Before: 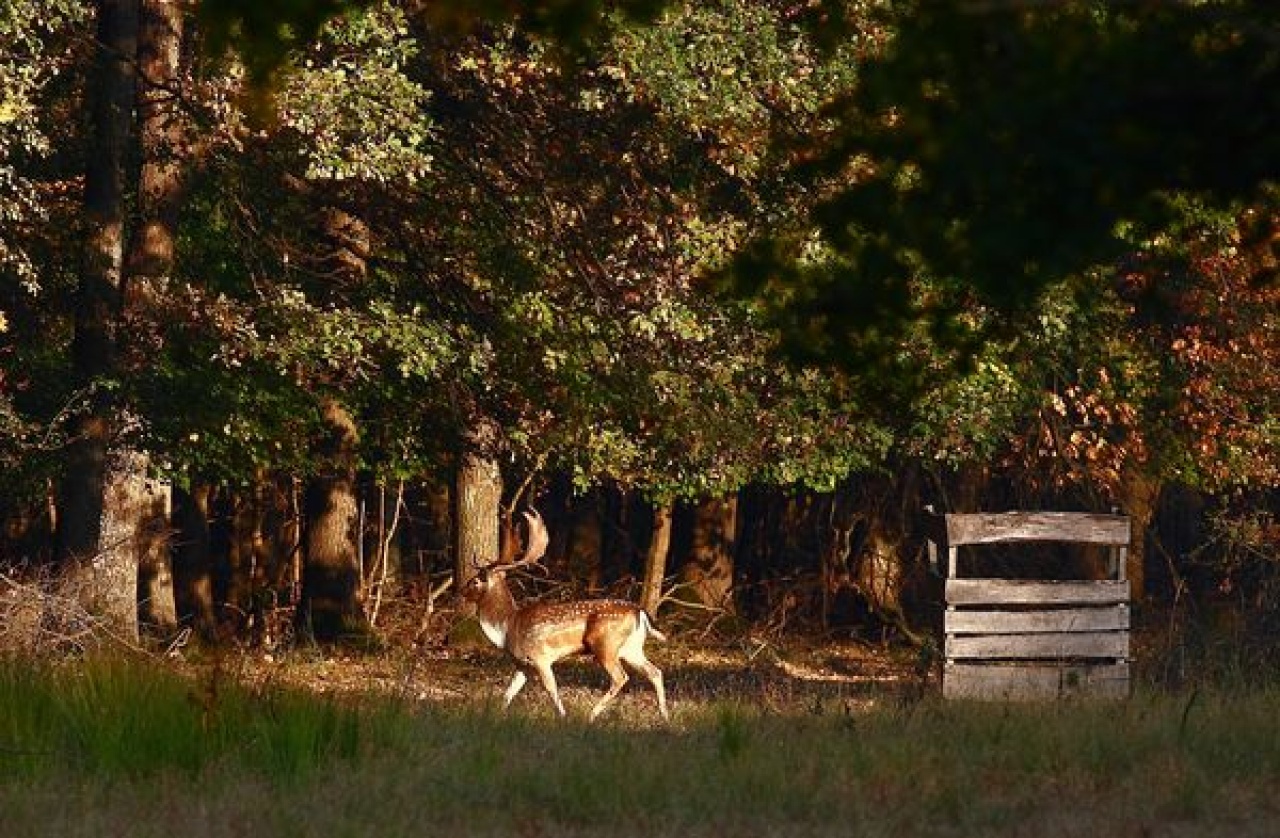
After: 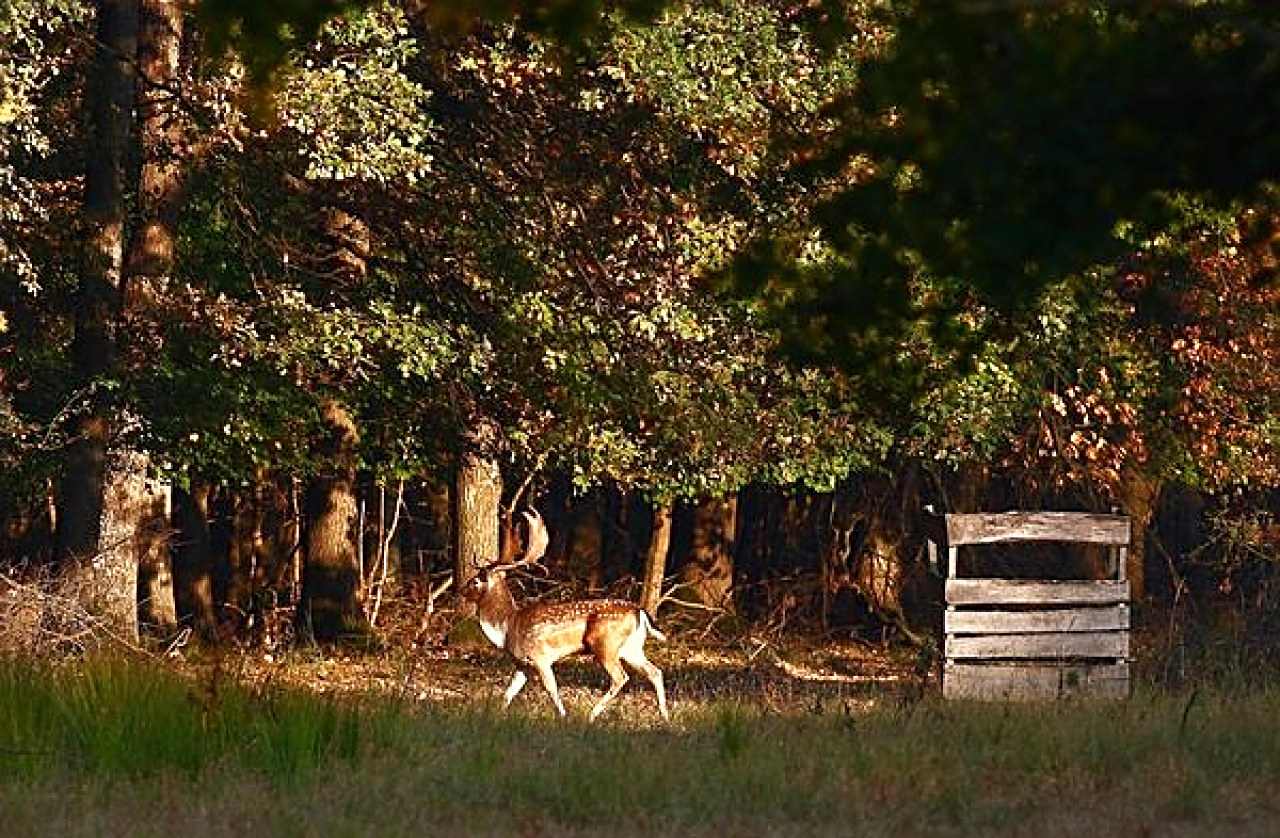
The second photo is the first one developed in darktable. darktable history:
white balance: red 1, blue 1
base curve: curves: ch0 [(0, 0) (0.688, 0.865) (1, 1)], preserve colors none
sharpen: radius 3.119
